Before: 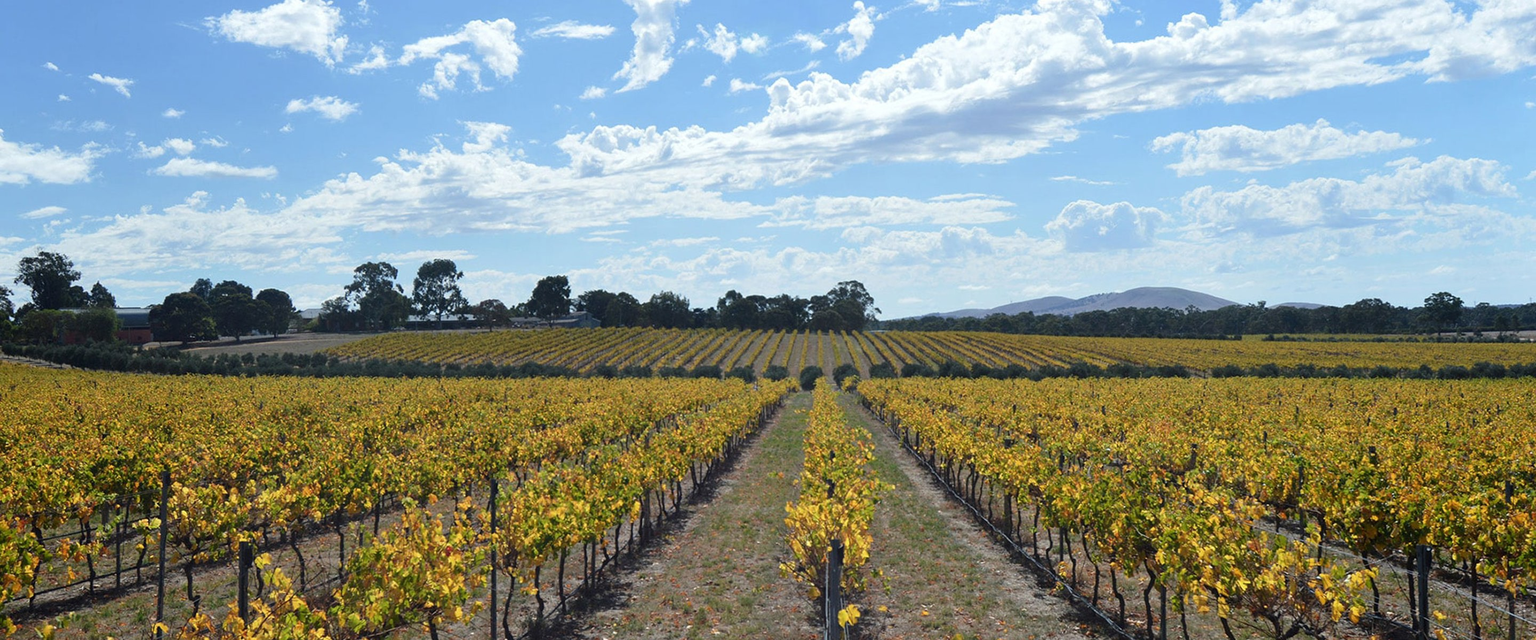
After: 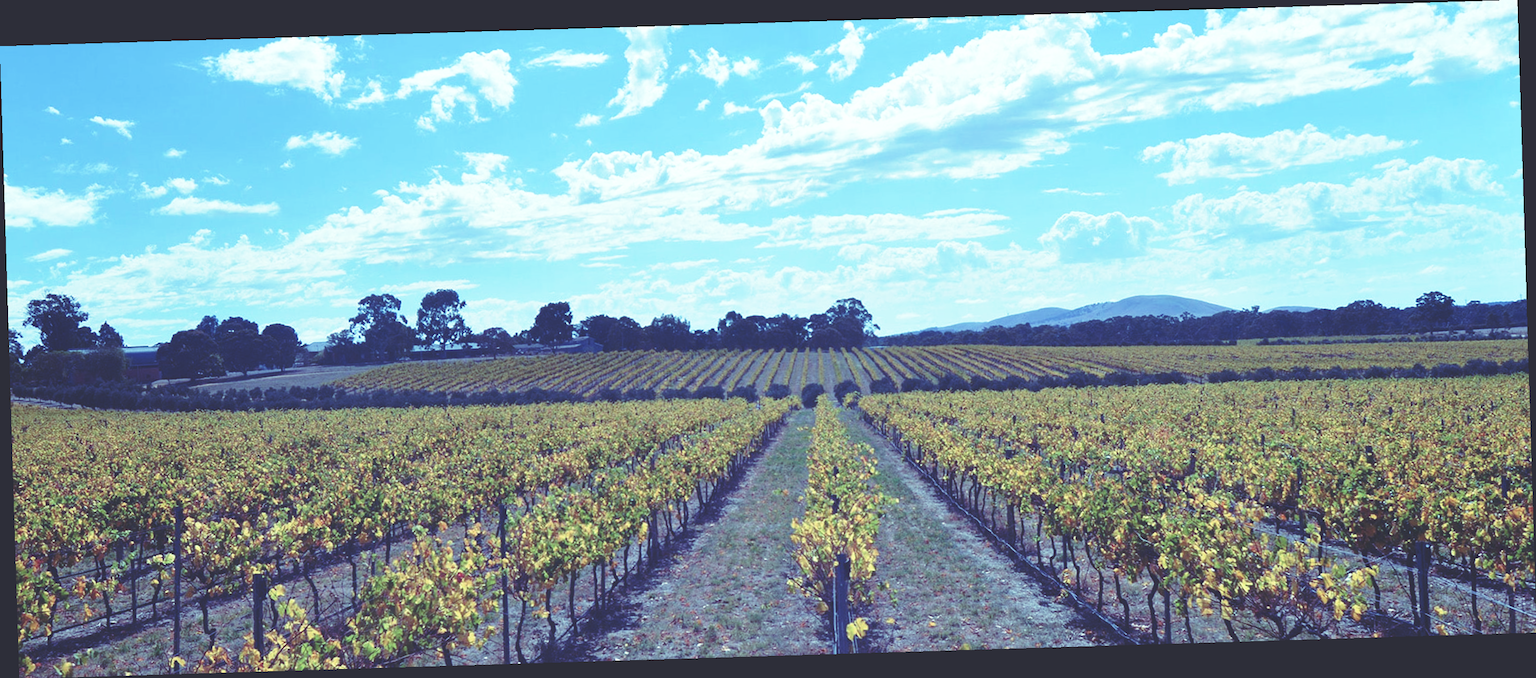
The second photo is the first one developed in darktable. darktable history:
base curve: curves: ch0 [(0, 0) (0.028, 0.03) (0.121, 0.232) (0.46, 0.748) (0.859, 0.968) (1, 1)], preserve colors none
rgb curve: curves: ch0 [(0, 0.186) (0.314, 0.284) (0.576, 0.466) (0.805, 0.691) (0.936, 0.886)]; ch1 [(0, 0.186) (0.314, 0.284) (0.581, 0.534) (0.771, 0.746) (0.936, 0.958)]; ch2 [(0, 0.216) (0.275, 0.39) (1, 1)], mode RGB, independent channels, compensate middle gray true, preserve colors none
tone equalizer: on, module defaults
contrast brightness saturation: contrast 0.01, saturation -0.05
rotate and perspective: rotation -1.75°, automatic cropping off
